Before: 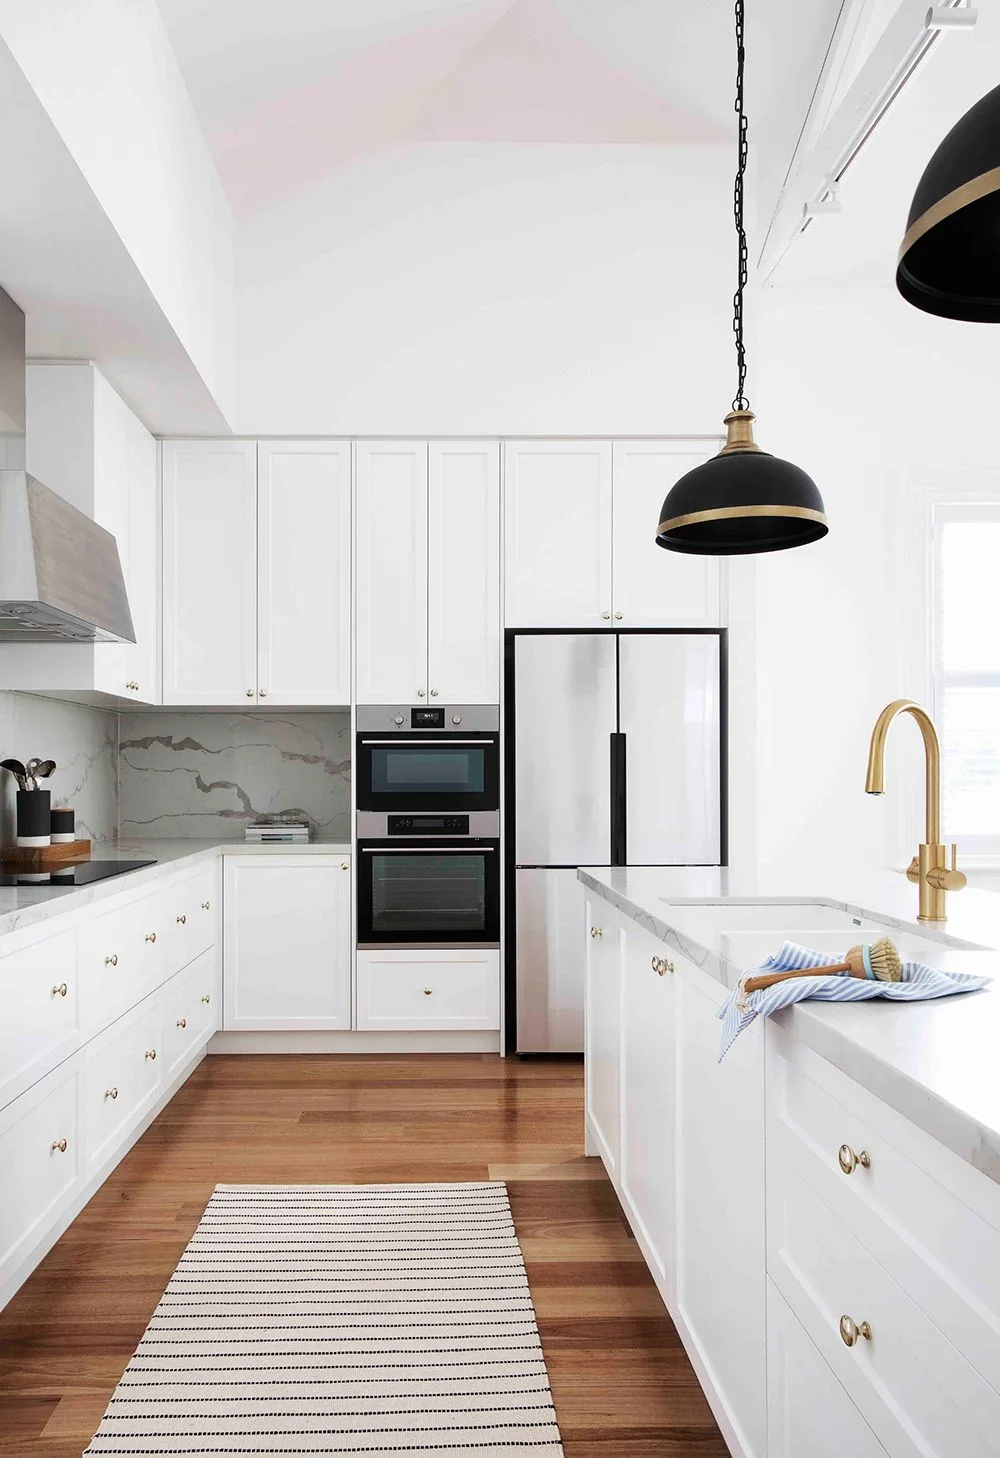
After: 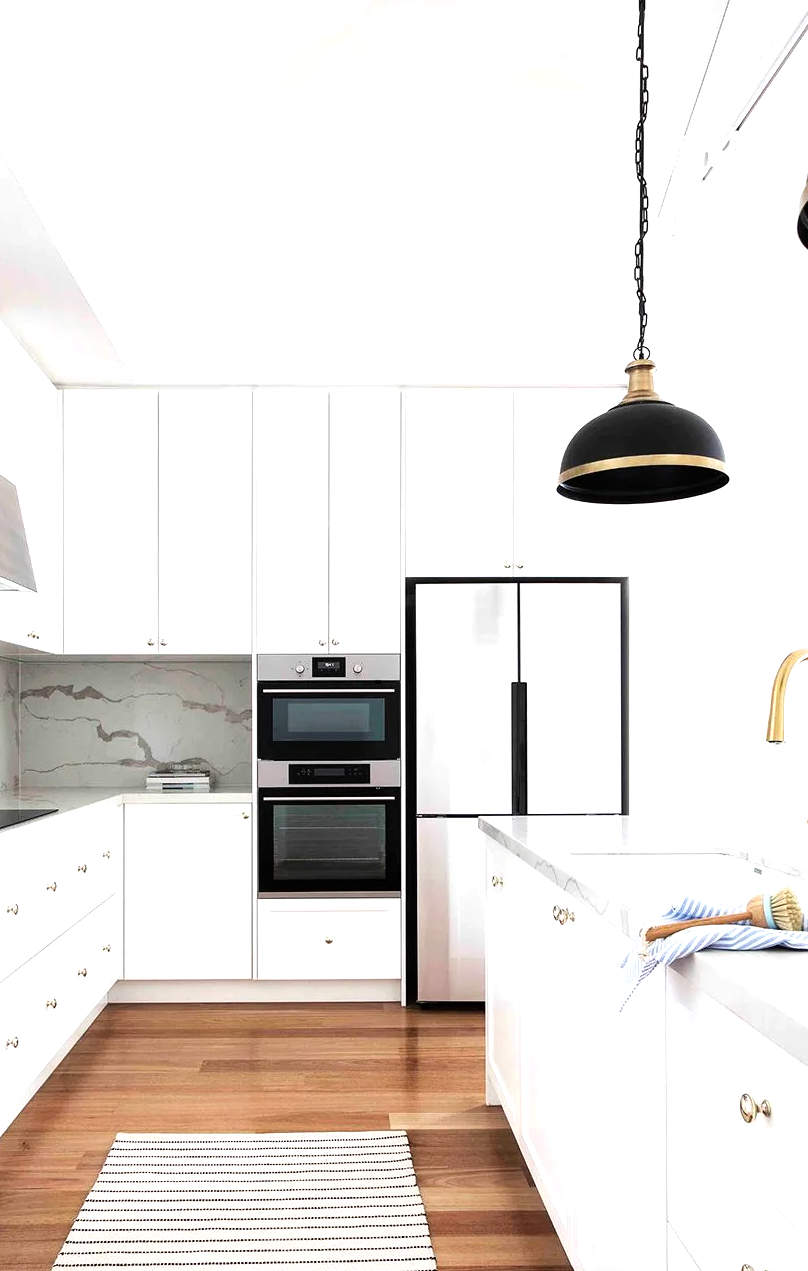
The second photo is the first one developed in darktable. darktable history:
tone equalizer: -8 EV -0.76 EV, -7 EV -0.689 EV, -6 EV -0.588 EV, -5 EV -0.376 EV, -3 EV 0.386 EV, -2 EV 0.6 EV, -1 EV 0.689 EV, +0 EV 0.724 EV
crop: left 9.955%, top 3.511%, right 9.191%, bottom 9.309%
